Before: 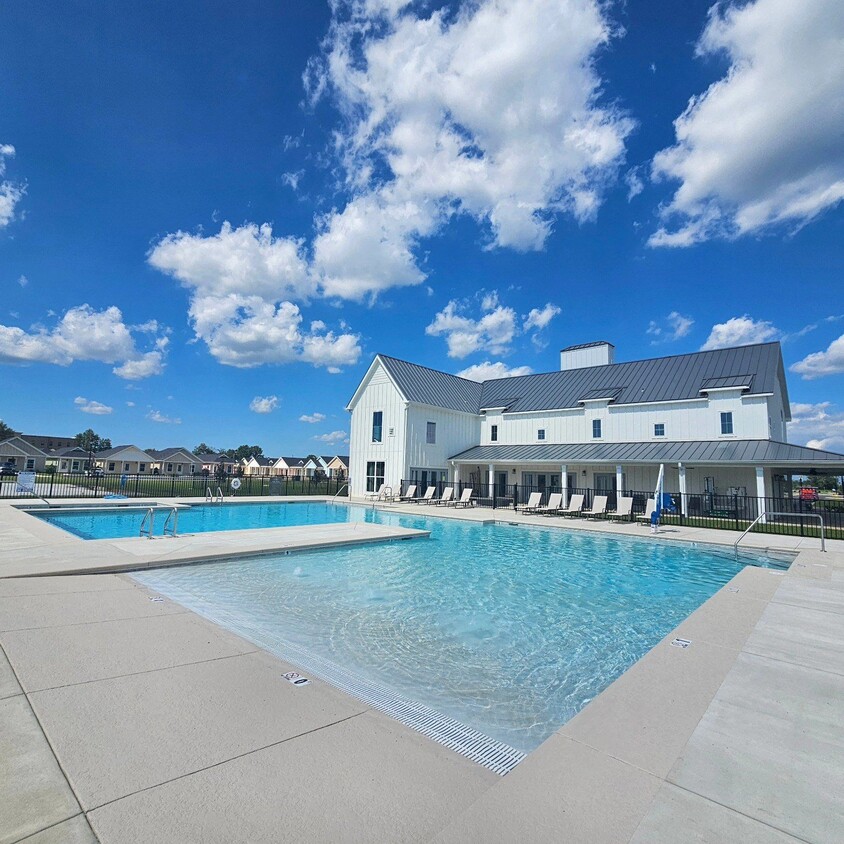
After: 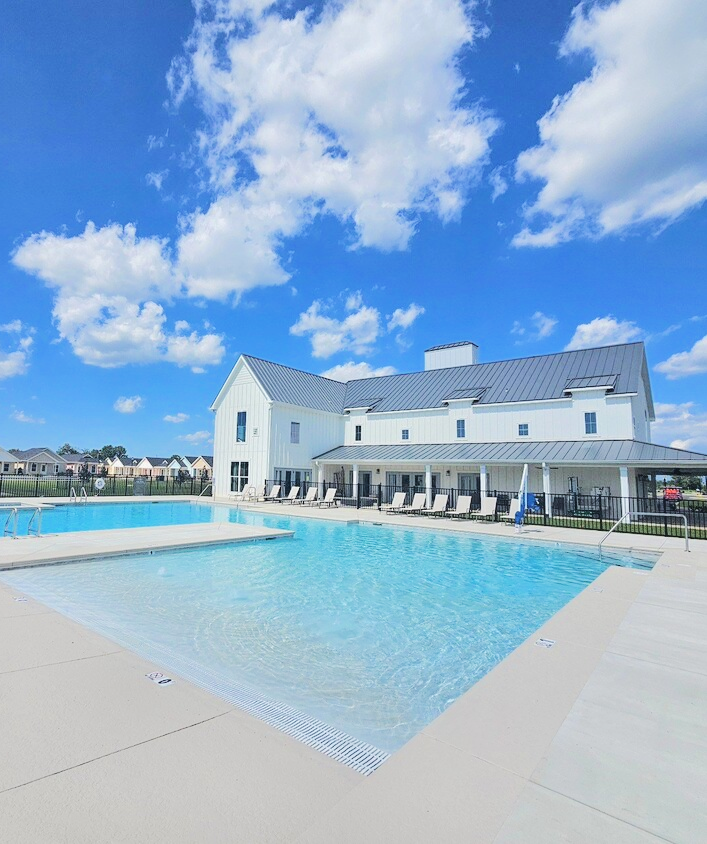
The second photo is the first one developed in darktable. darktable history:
contrast brightness saturation: contrast -0.084, brightness -0.037, saturation -0.109
crop: left 16.126%
tone equalizer: -7 EV 0.142 EV, -6 EV 0.594 EV, -5 EV 1.15 EV, -4 EV 1.31 EV, -3 EV 1.16 EV, -2 EV 0.6 EV, -1 EV 0.165 EV, edges refinement/feathering 500, mask exposure compensation -1.57 EV, preserve details no
